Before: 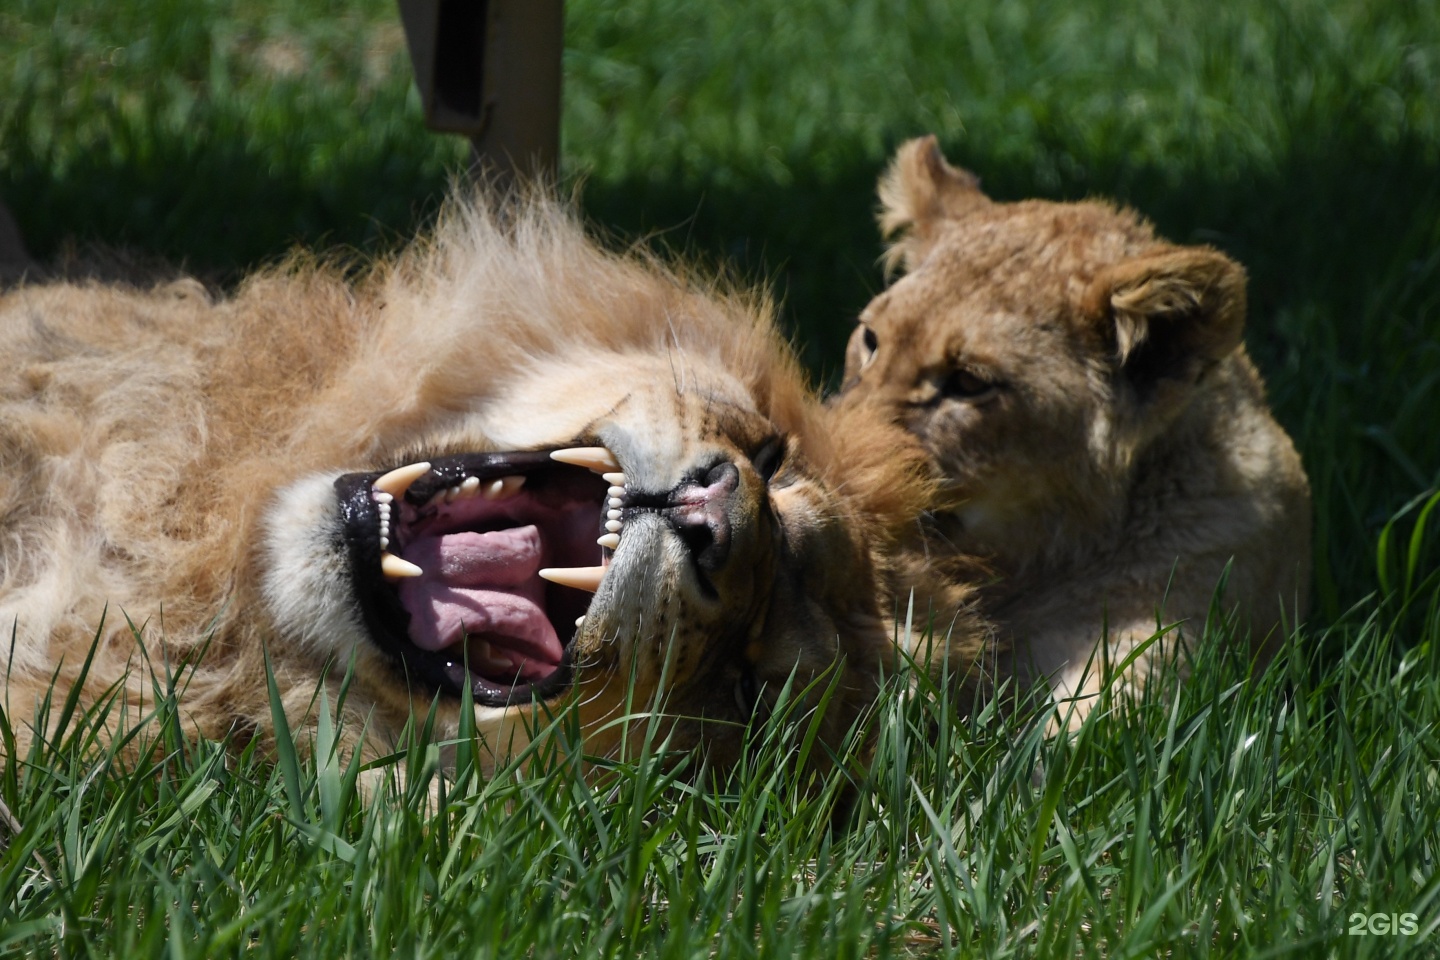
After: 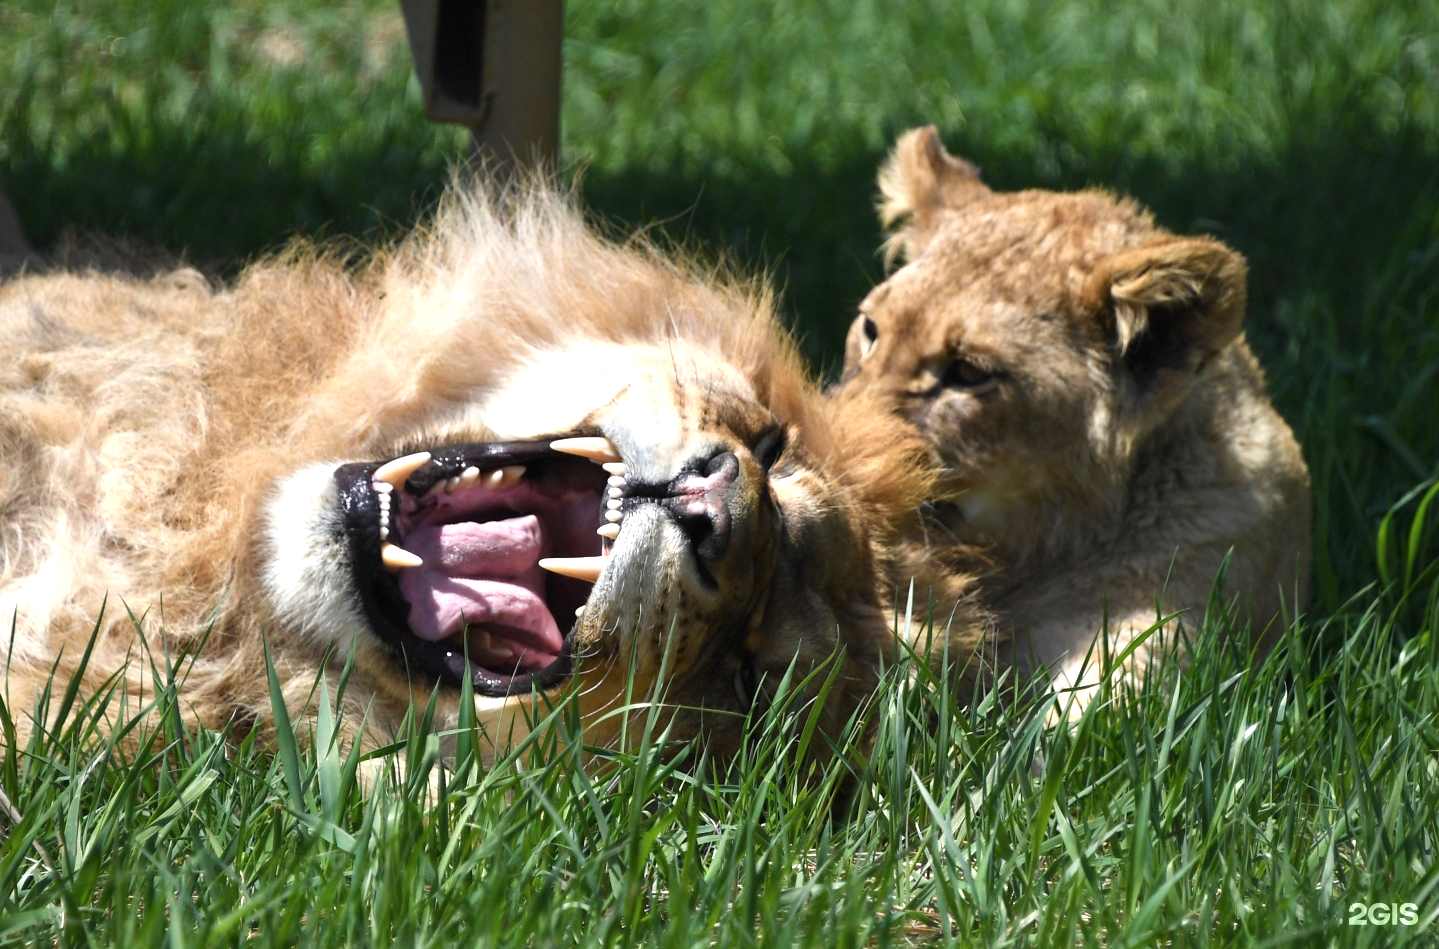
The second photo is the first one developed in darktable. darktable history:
exposure: exposure 0.943 EV, compensate highlight preservation false
contrast brightness saturation: saturation -0.05
crop: top 1.049%, right 0.001%
